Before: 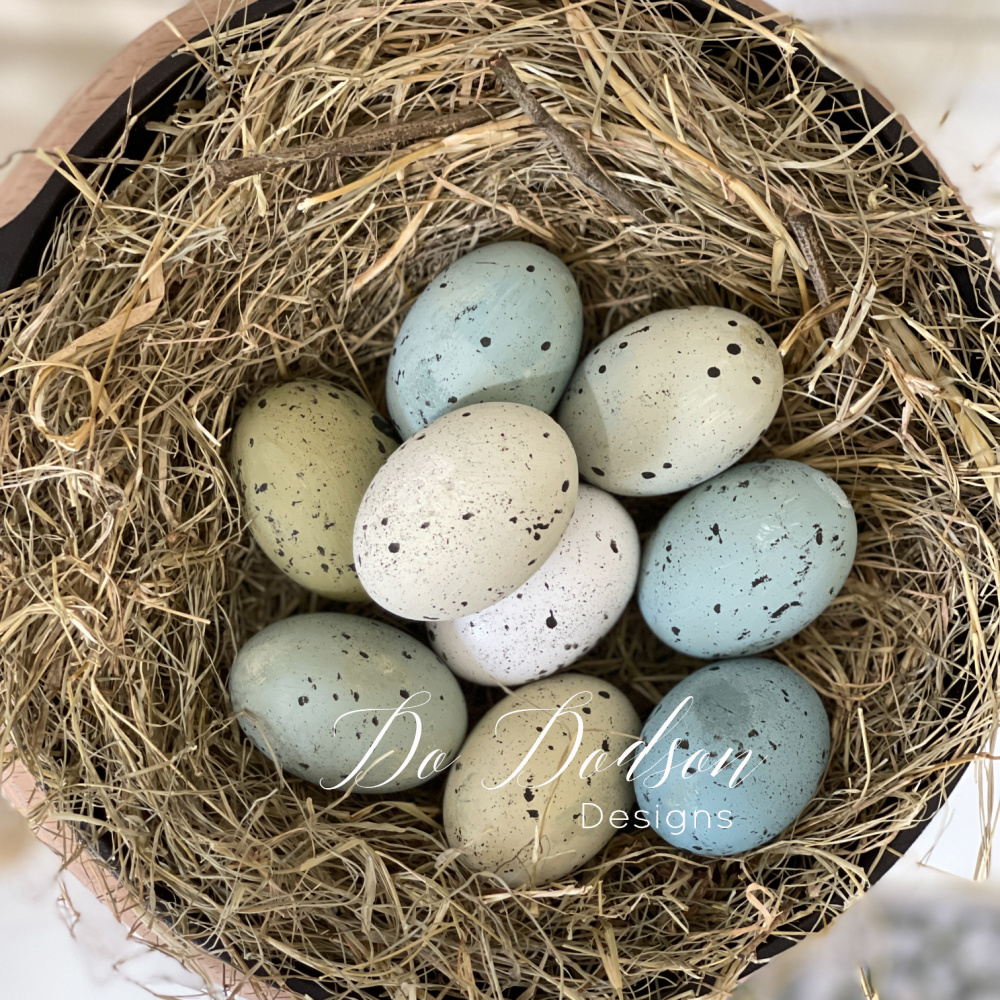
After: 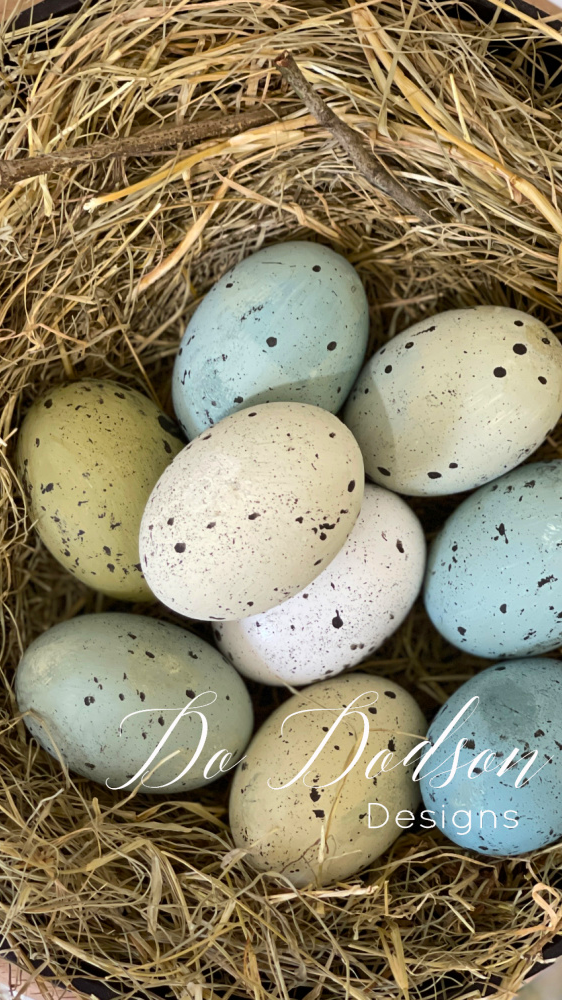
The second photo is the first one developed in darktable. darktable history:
crop: left 21.496%, right 22.254%
color balance rgb: perceptual saturation grading › global saturation 20%, global vibrance 20%
